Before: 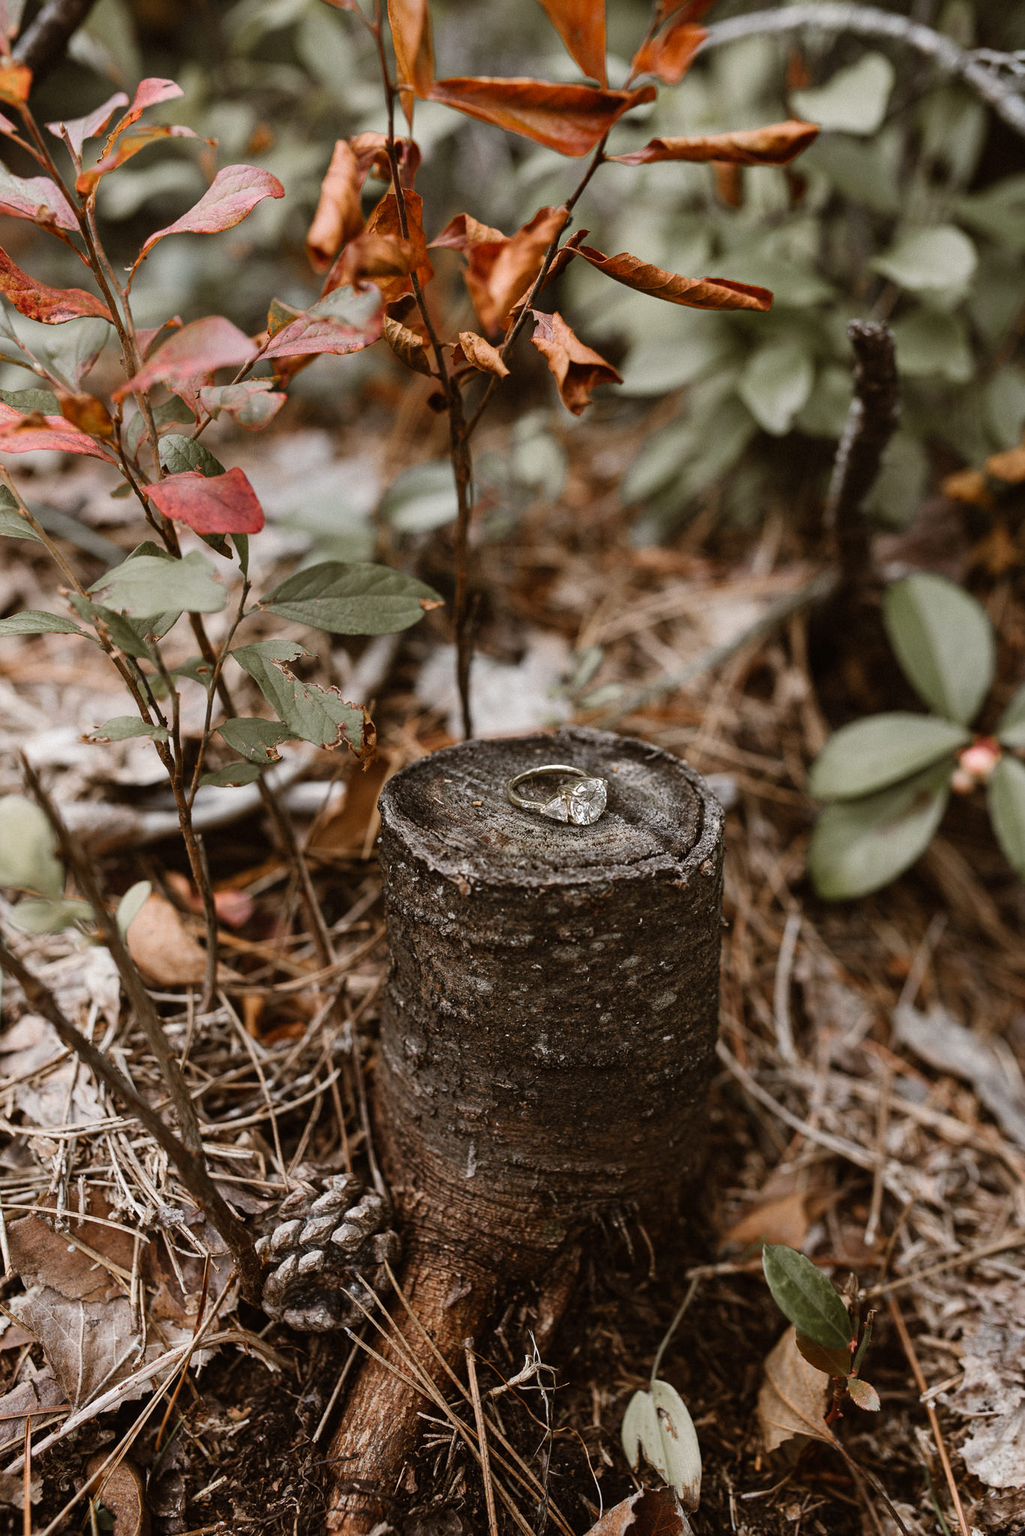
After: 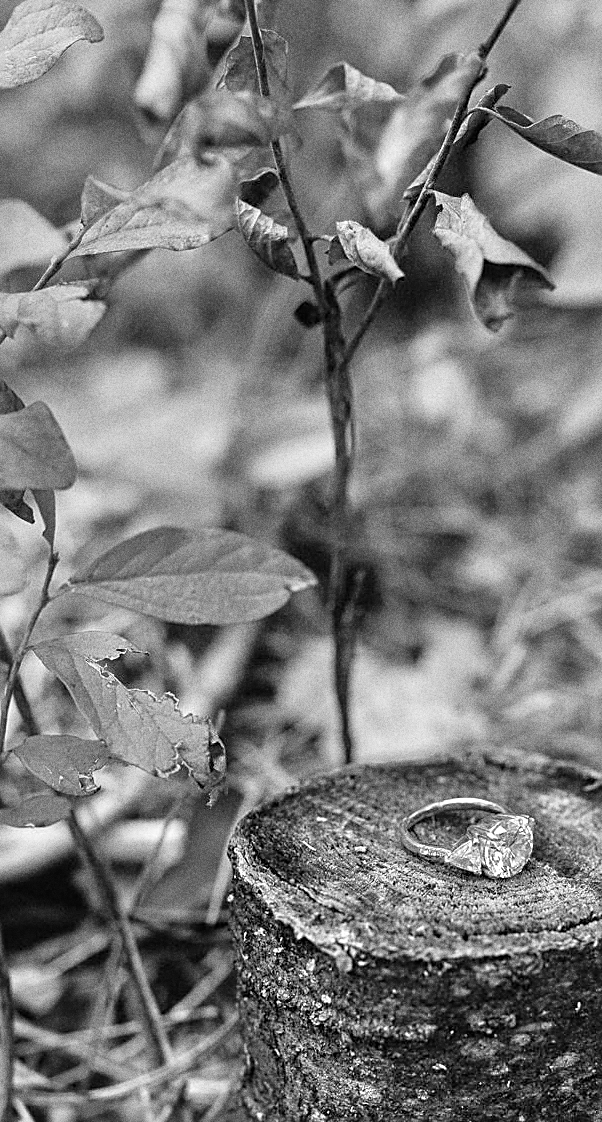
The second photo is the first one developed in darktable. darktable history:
sharpen: amount 0.6
grain: coarseness 0.09 ISO, strength 40%
crop: left 20.248%, top 10.86%, right 35.675%, bottom 34.321%
tone equalizer: -7 EV 0.15 EV, -6 EV 0.6 EV, -5 EV 1.15 EV, -4 EV 1.33 EV, -3 EV 1.15 EV, -2 EV 0.6 EV, -1 EV 0.15 EV, mask exposure compensation -0.5 EV
color zones: curves: ch0 [(0, 0.5) (0.143, 0.5) (0.286, 0.5) (0.429, 0.504) (0.571, 0.5) (0.714, 0.509) (0.857, 0.5) (1, 0.5)]; ch1 [(0, 0.425) (0.143, 0.425) (0.286, 0.375) (0.429, 0.405) (0.571, 0.5) (0.714, 0.47) (0.857, 0.425) (1, 0.435)]; ch2 [(0, 0.5) (0.143, 0.5) (0.286, 0.5) (0.429, 0.517) (0.571, 0.5) (0.714, 0.51) (0.857, 0.5) (1, 0.5)]
monochrome: on, module defaults
